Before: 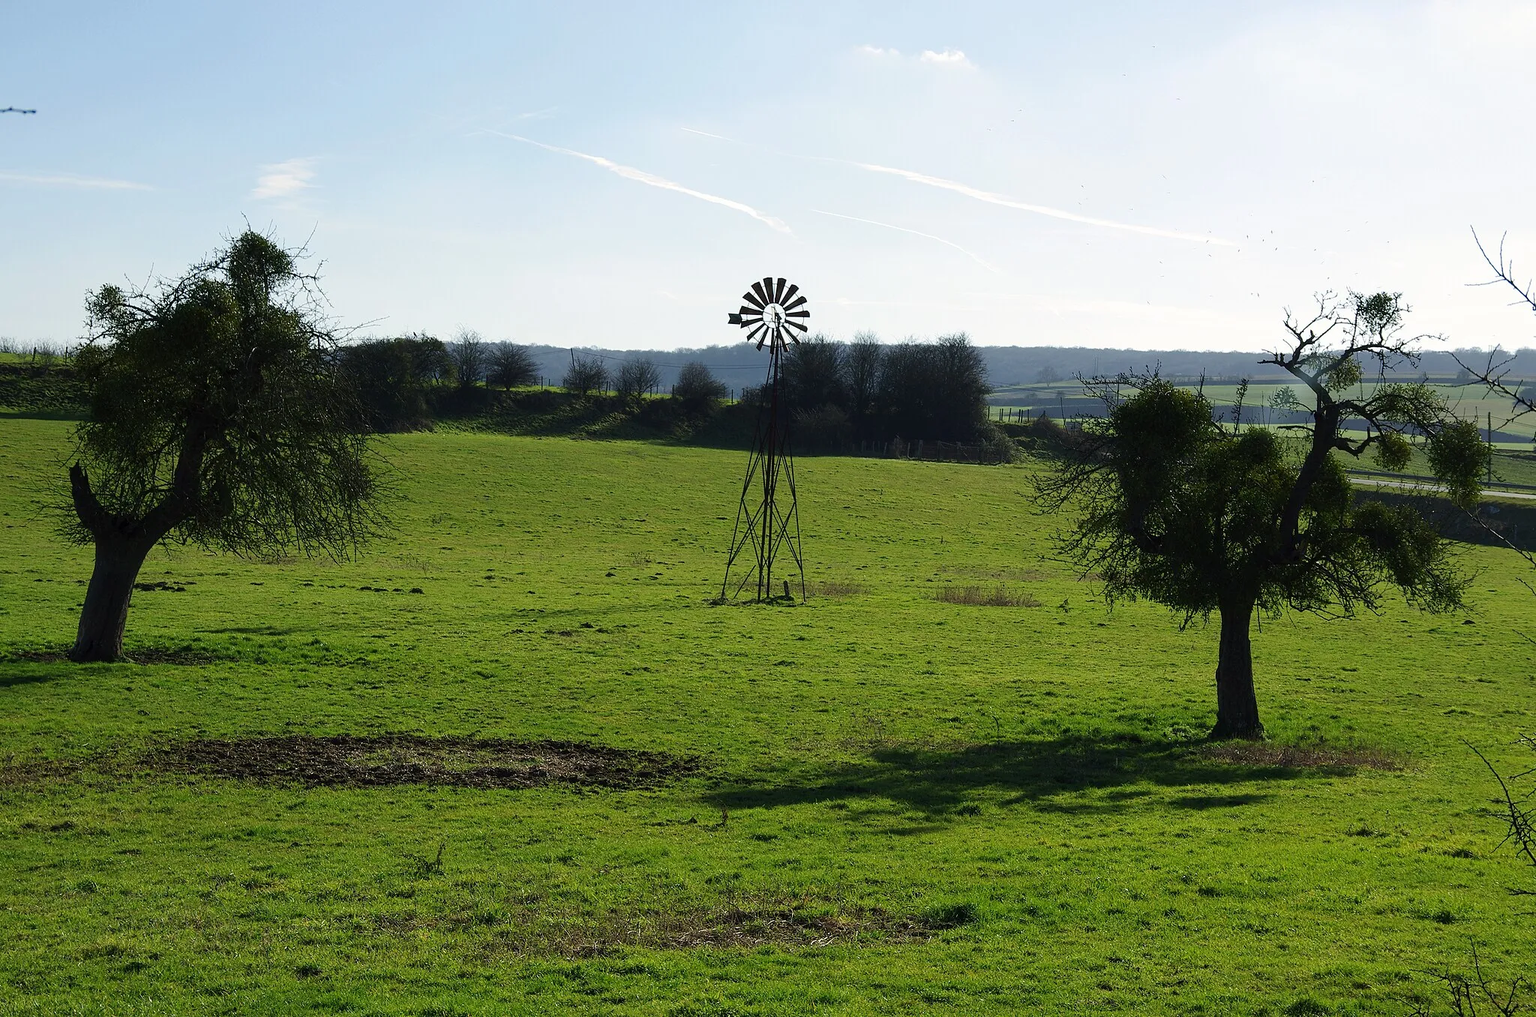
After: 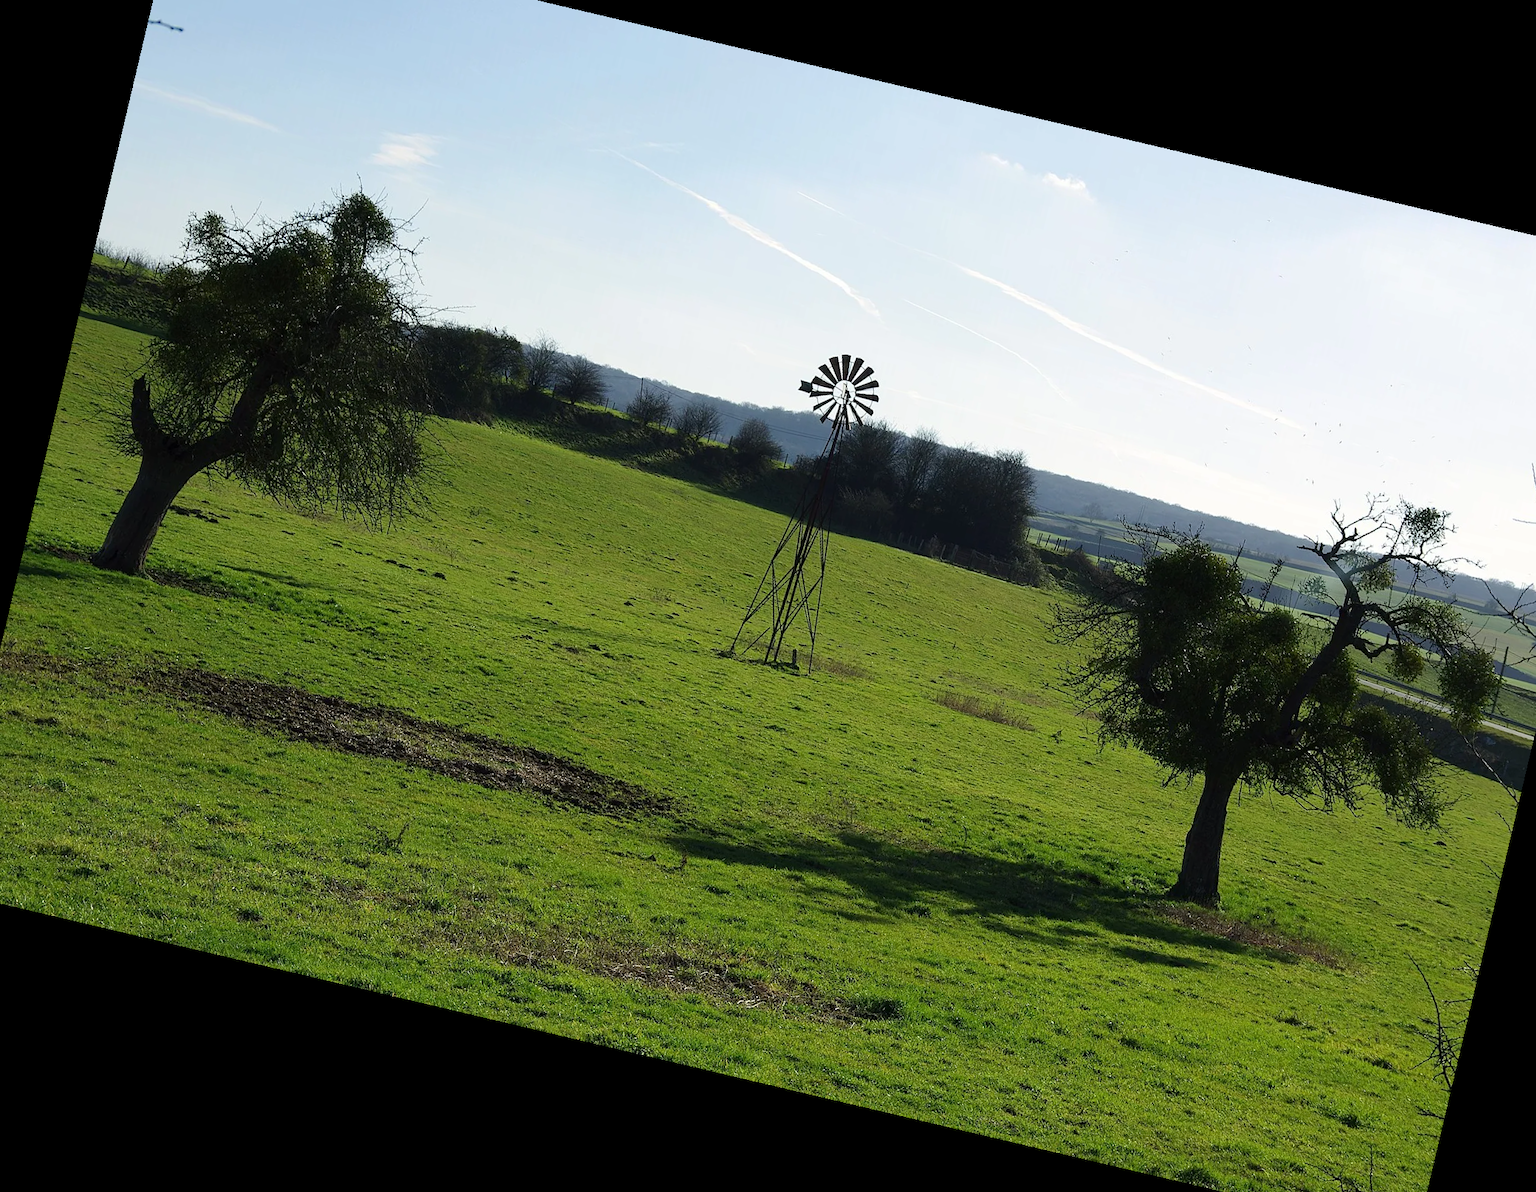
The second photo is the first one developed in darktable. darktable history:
color correction: highlights a* -0.137, highlights b* 0.137
rotate and perspective: rotation 13.27°, automatic cropping off
crop: left 3.305%, top 6.436%, right 6.389%, bottom 3.258%
